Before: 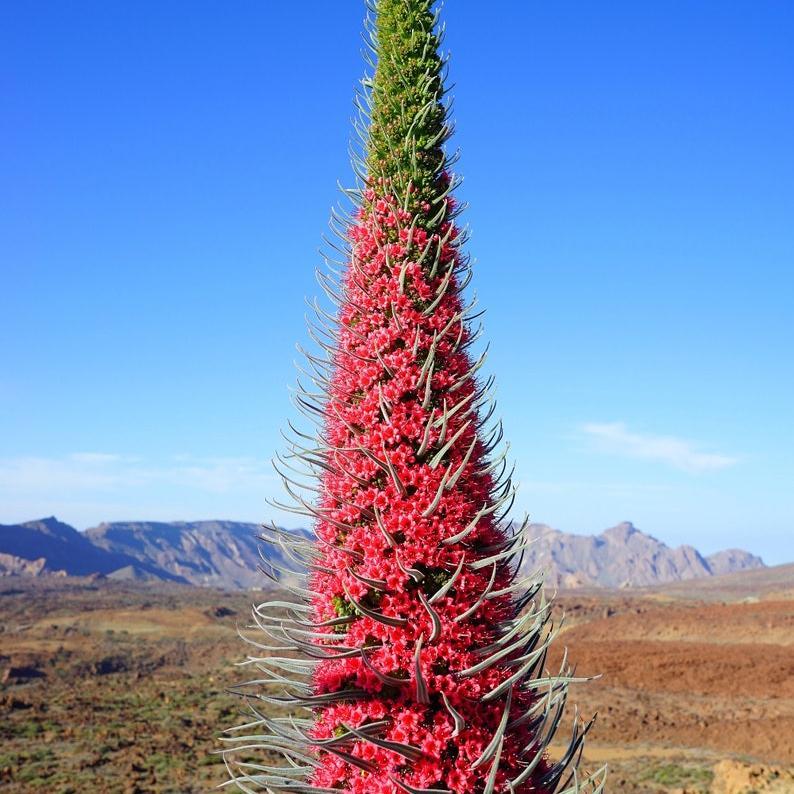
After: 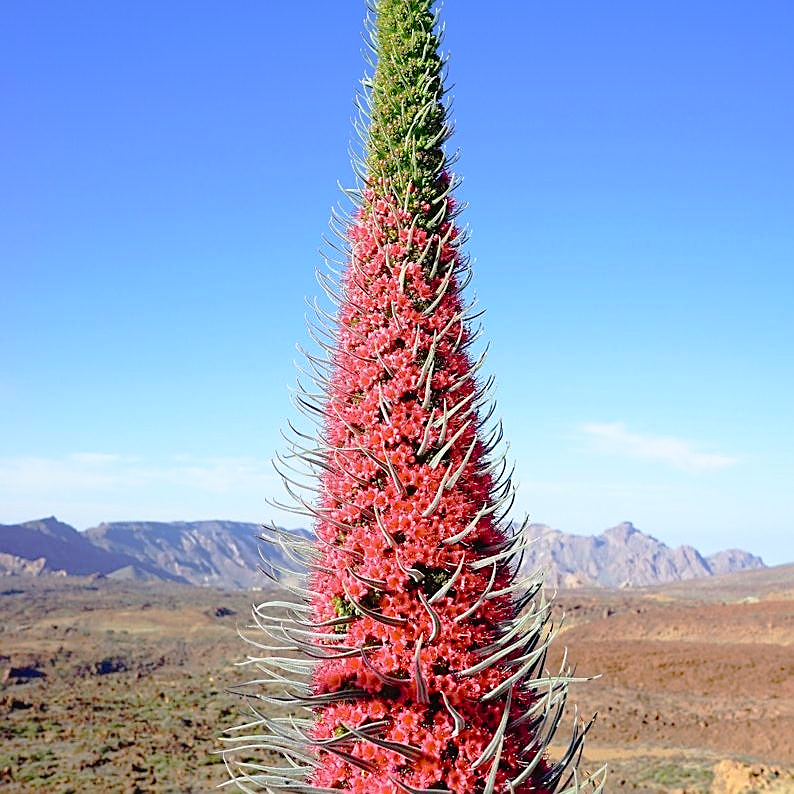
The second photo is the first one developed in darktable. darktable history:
sharpen: on, module defaults
tone curve: curves: ch0 [(0, 0) (0.003, 0.03) (0.011, 0.03) (0.025, 0.033) (0.044, 0.038) (0.069, 0.057) (0.1, 0.109) (0.136, 0.174) (0.177, 0.243) (0.224, 0.313) (0.277, 0.391) (0.335, 0.464) (0.399, 0.515) (0.468, 0.563) (0.543, 0.616) (0.623, 0.679) (0.709, 0.766) (0.801, 0.865) (0.898, 0.948) (1, 1)], preserve colors none
